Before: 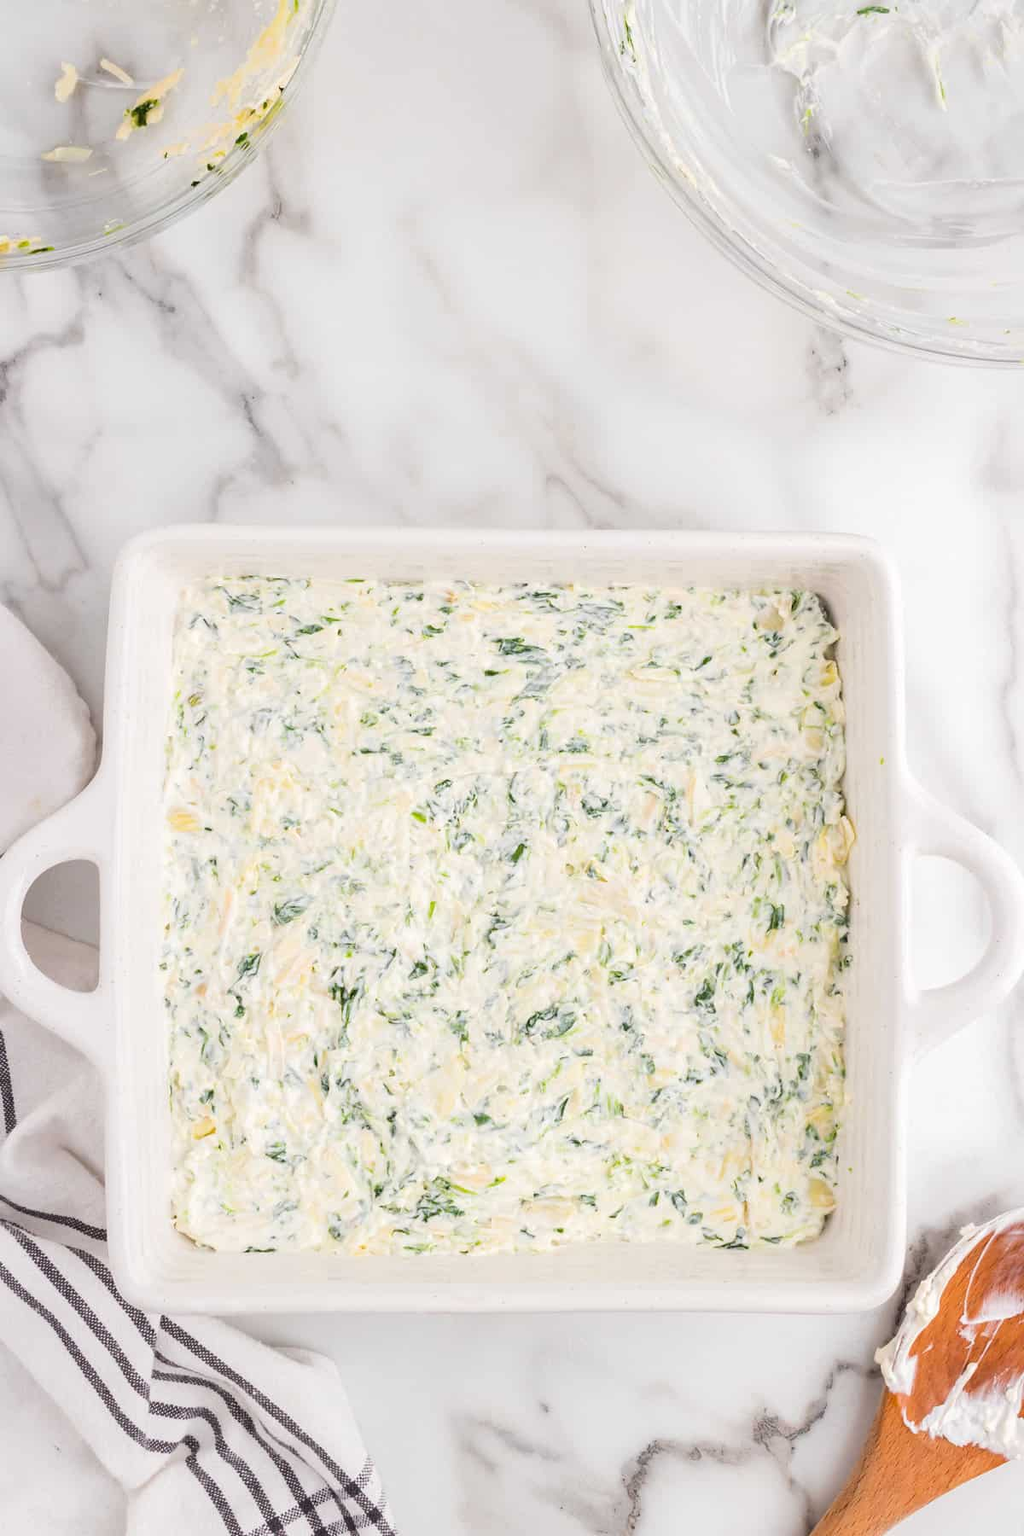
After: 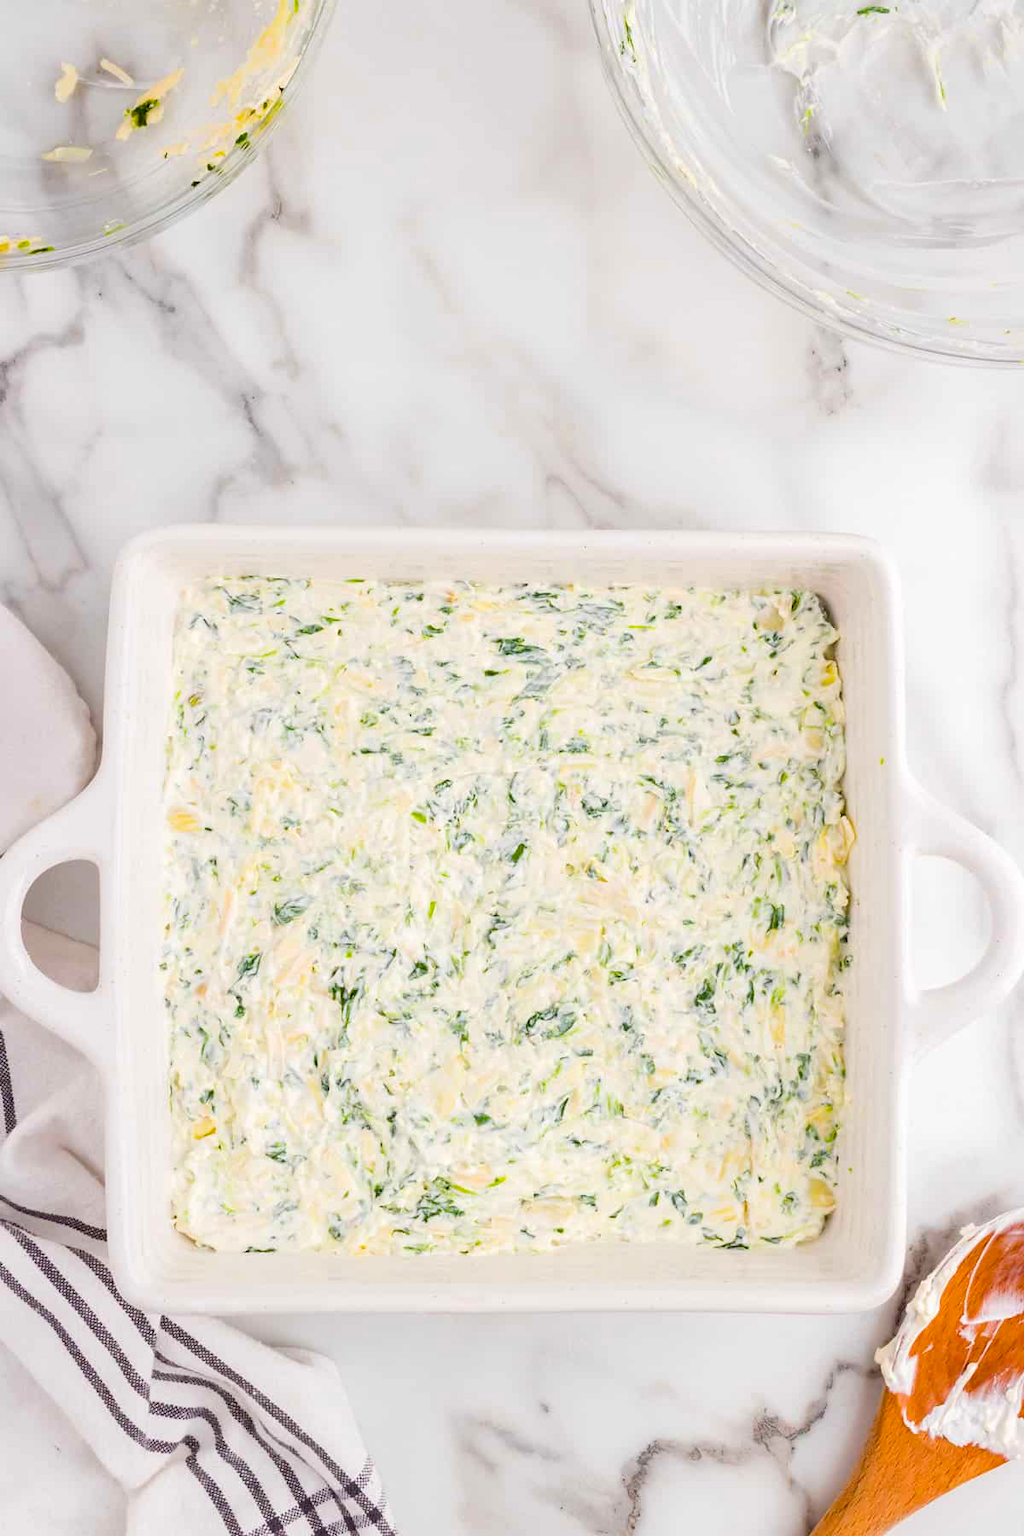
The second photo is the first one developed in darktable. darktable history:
color balance rgb: linear chroma grading › global chroma 15.527%, perceptual saturation grading › global saturation 27.516%, perceptual saturation grading › highlights -24.89%, perceptual saturation grading › shadows 25.352%, global vibrance 20%
